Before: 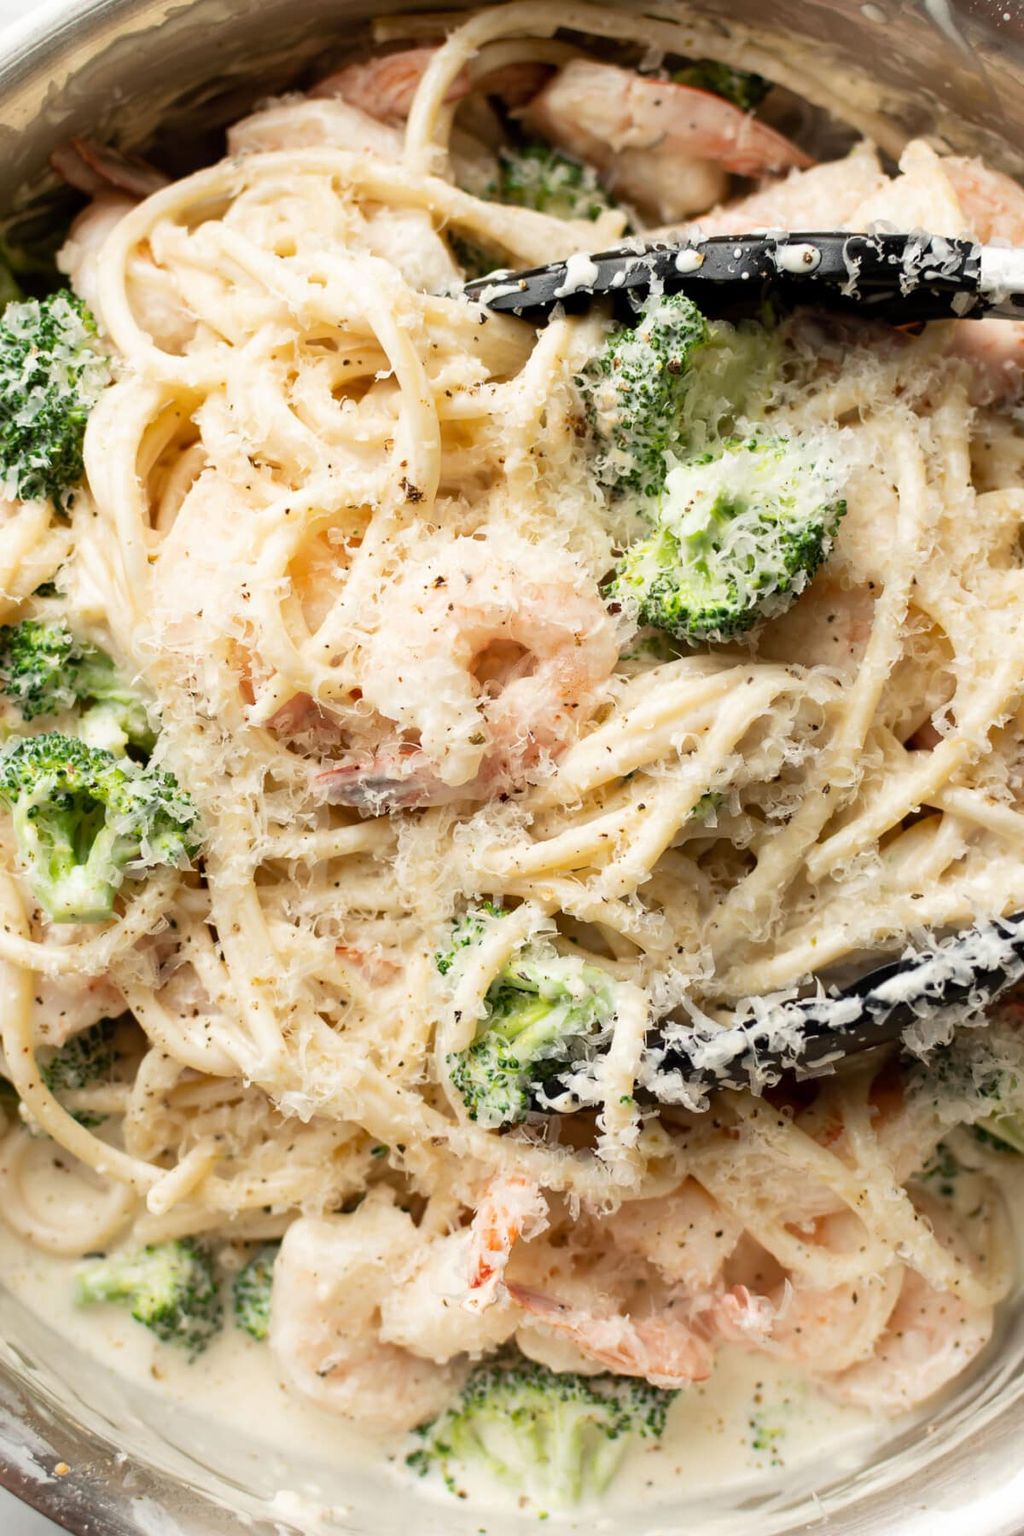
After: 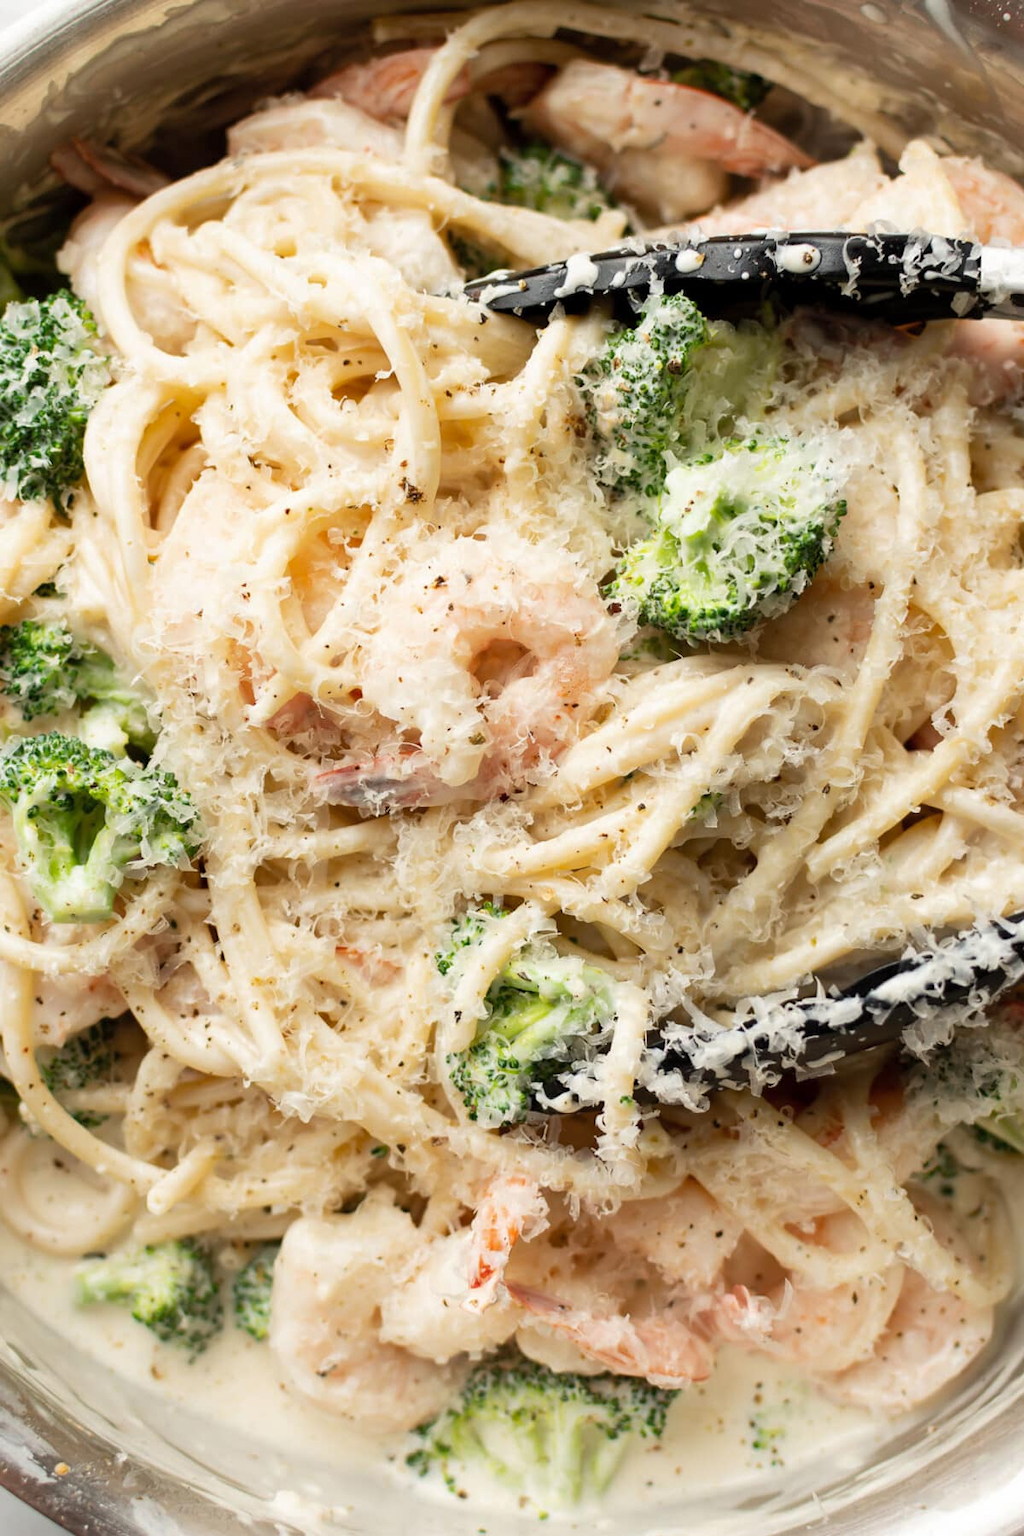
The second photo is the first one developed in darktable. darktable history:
shadows and highlights: radius 125.04, shadows 21.17, highlights -21.68, low approximation 0.01
